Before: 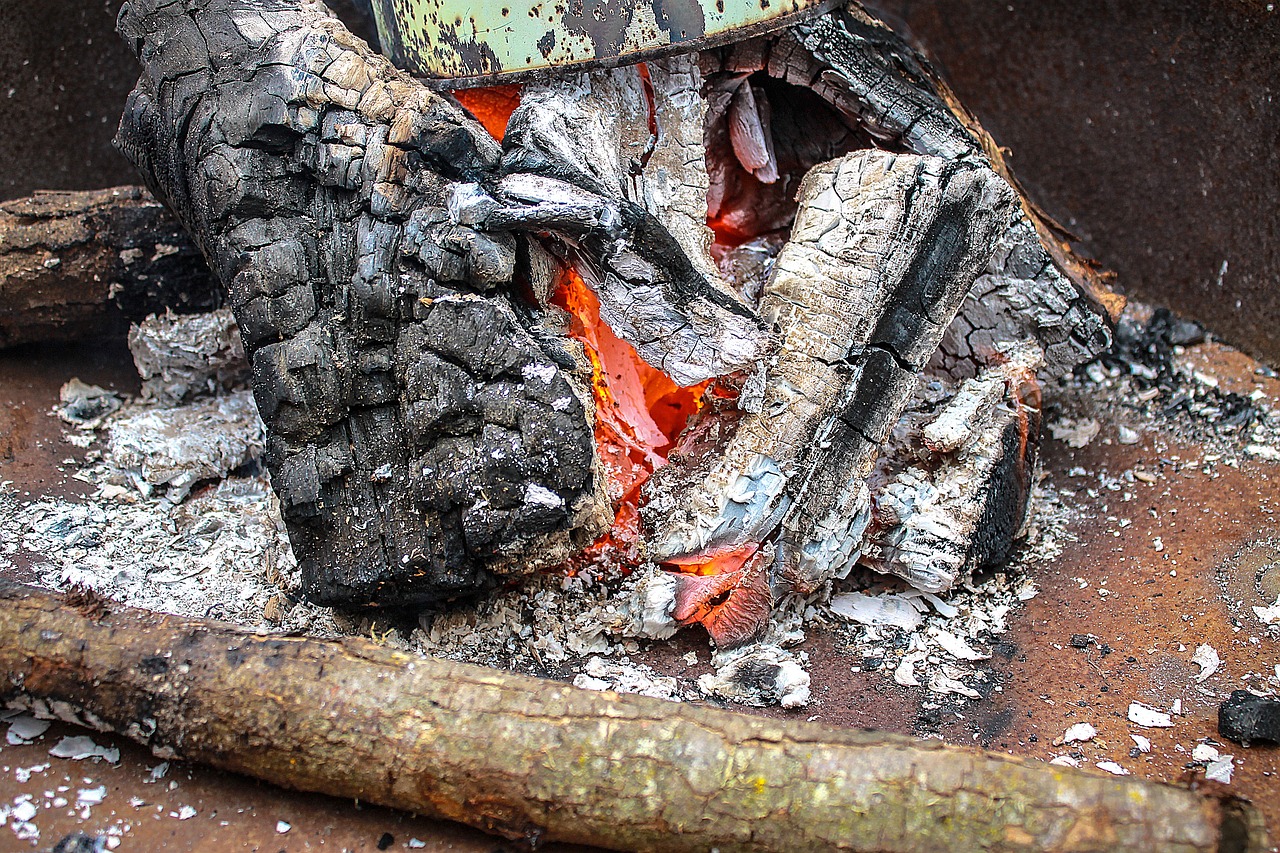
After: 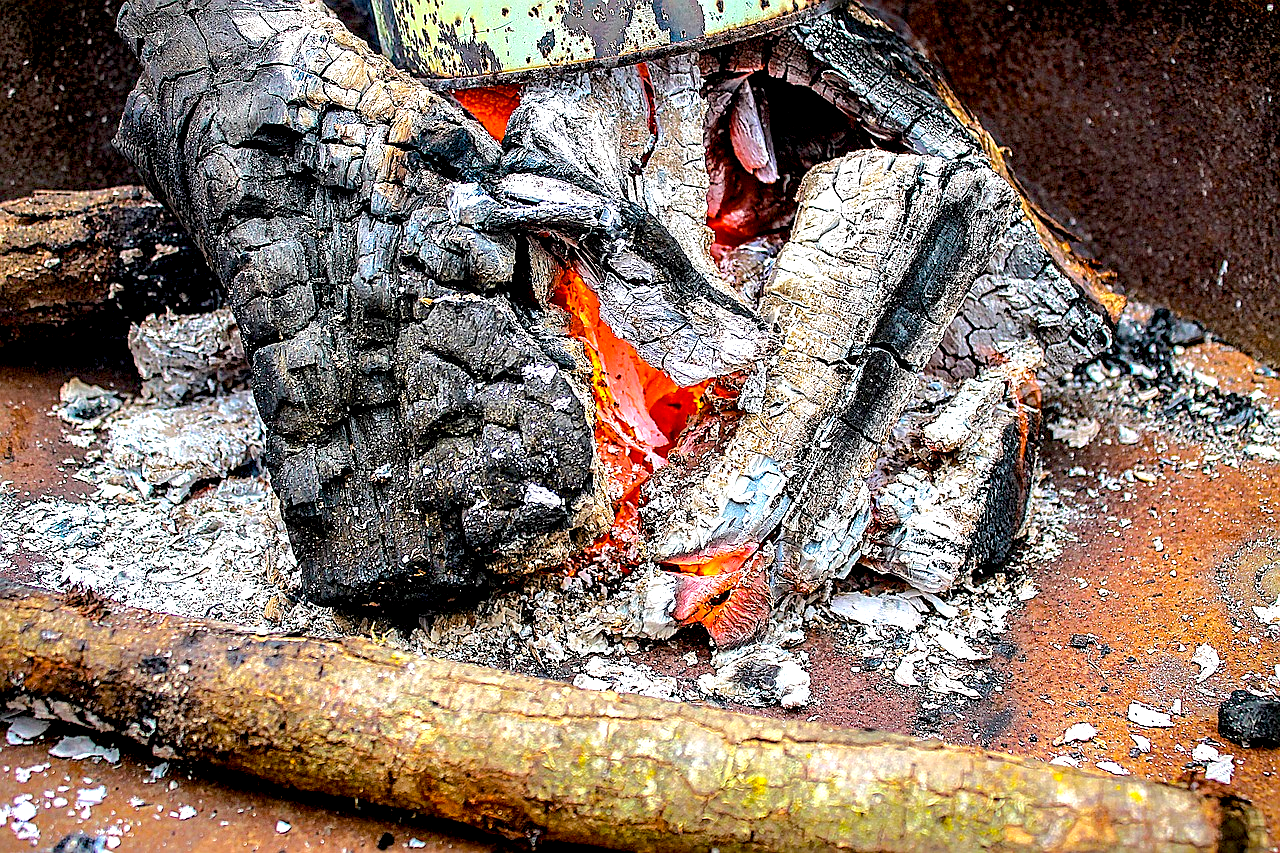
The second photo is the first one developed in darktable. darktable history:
color balance rgb: perceptual saturation grading › global saturation 25%, perceptual brilliance grading › mid-tones 10%, perceptual brilliance grading › shadows 15%, global vibrance 20%
sharpen: on, module defaults
exposure: black level correction 0.012, exposure 0.7 EV, compensate exposure bias true, compensate highlight preservation false
local contrast: highlights 61%, shadows 106%, detail 107%, midtone range 0.529
